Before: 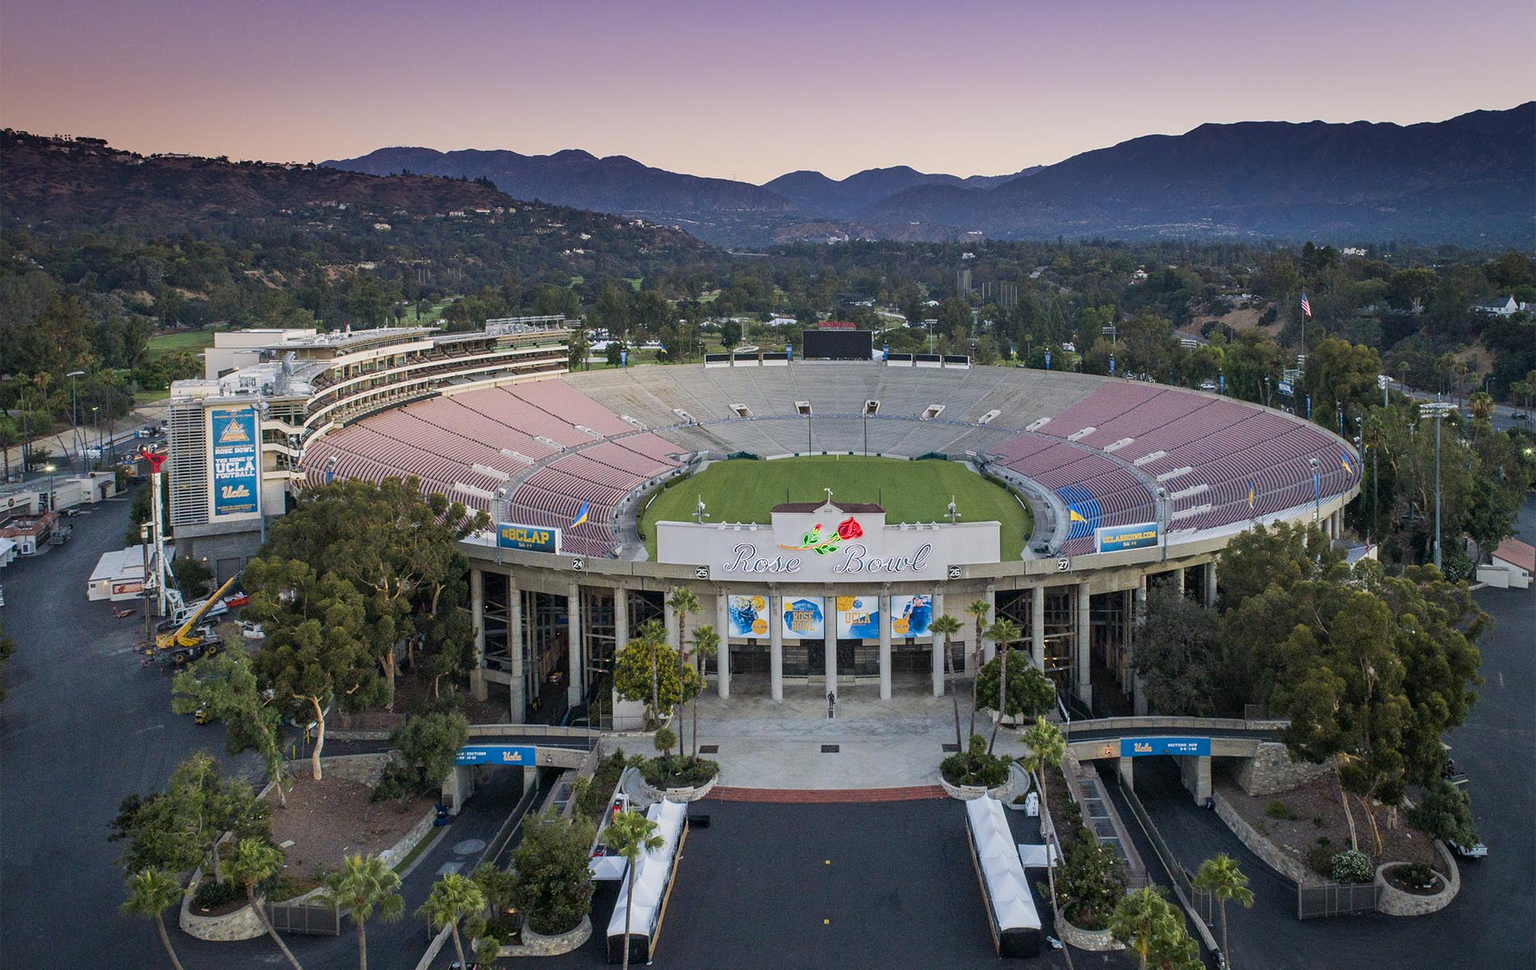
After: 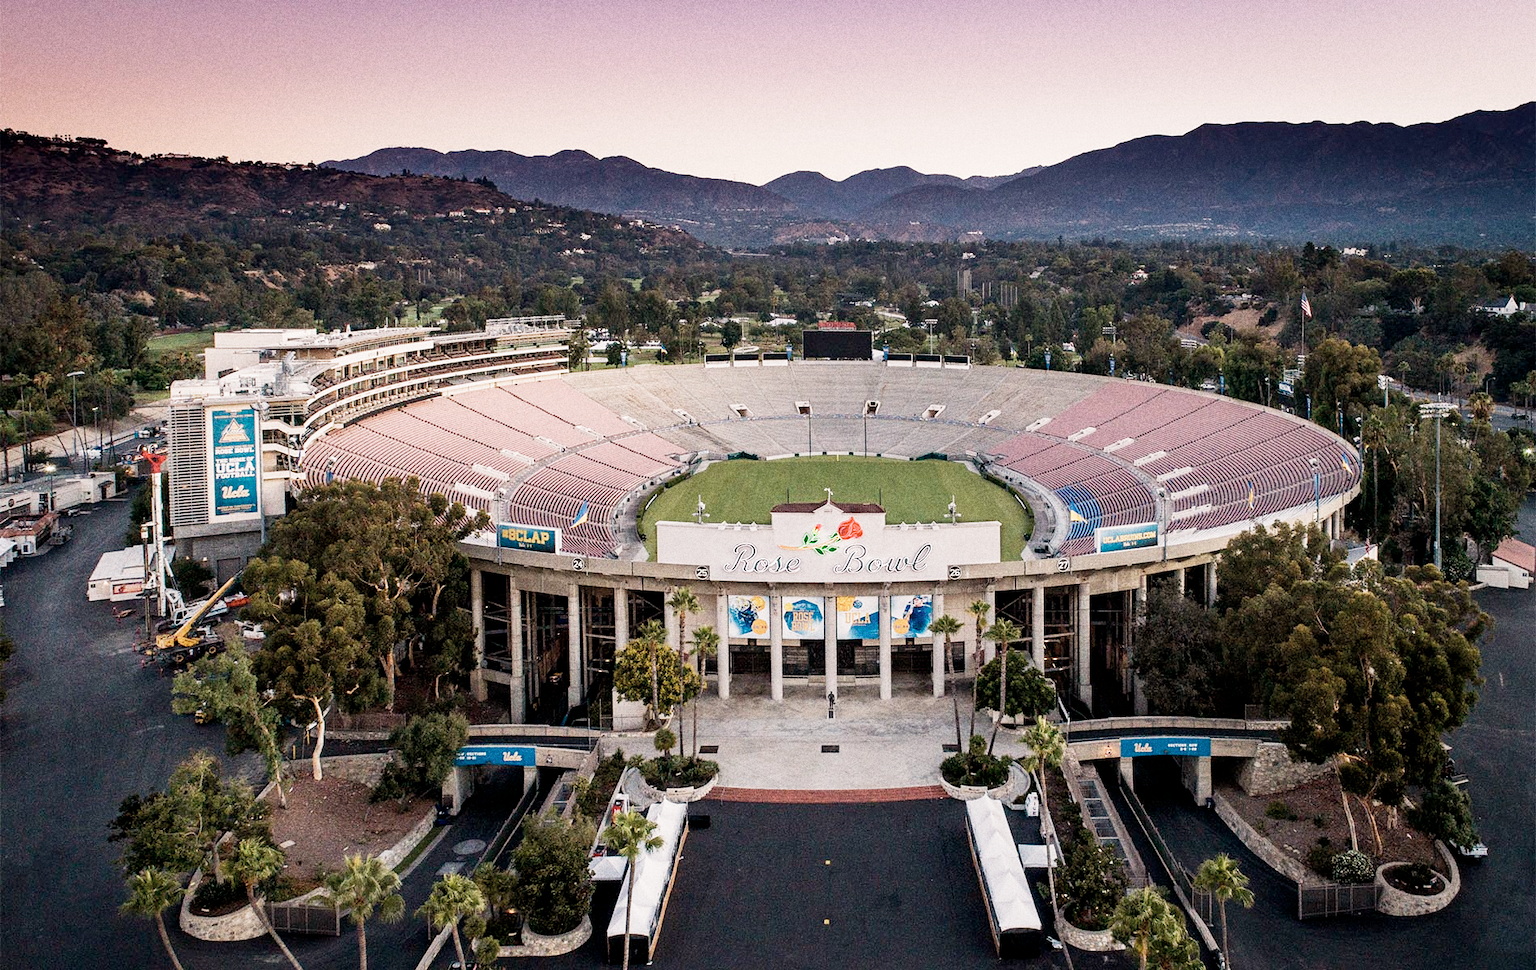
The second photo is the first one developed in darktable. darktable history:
contrast brightness saturation: contrast 0.1, saturation -0.36
white balance: red 1.127, blue 0.943
filmic rgb: middle gray luminance 12.74%, black relative exposure -10.13 EV, white relative exposure 3.47 EV, threshold 6 EV, target black luminance 0%, hardness 5.74, latitude 44.69%, contrast 1.221, highlights saturation mix 5%, shadows ↔ highlights balance 26.78%, add noise in highlights 0, preserve chrominance no, color science v3 (2019), use custom middle-gray values true, iterations of high-quality reconstruction 0, contrast in highlights soft, enable highlight reconstruction true
grain: coarseness 11.82 ISO, strength 36.67%, mid-tones bias 74.17%
